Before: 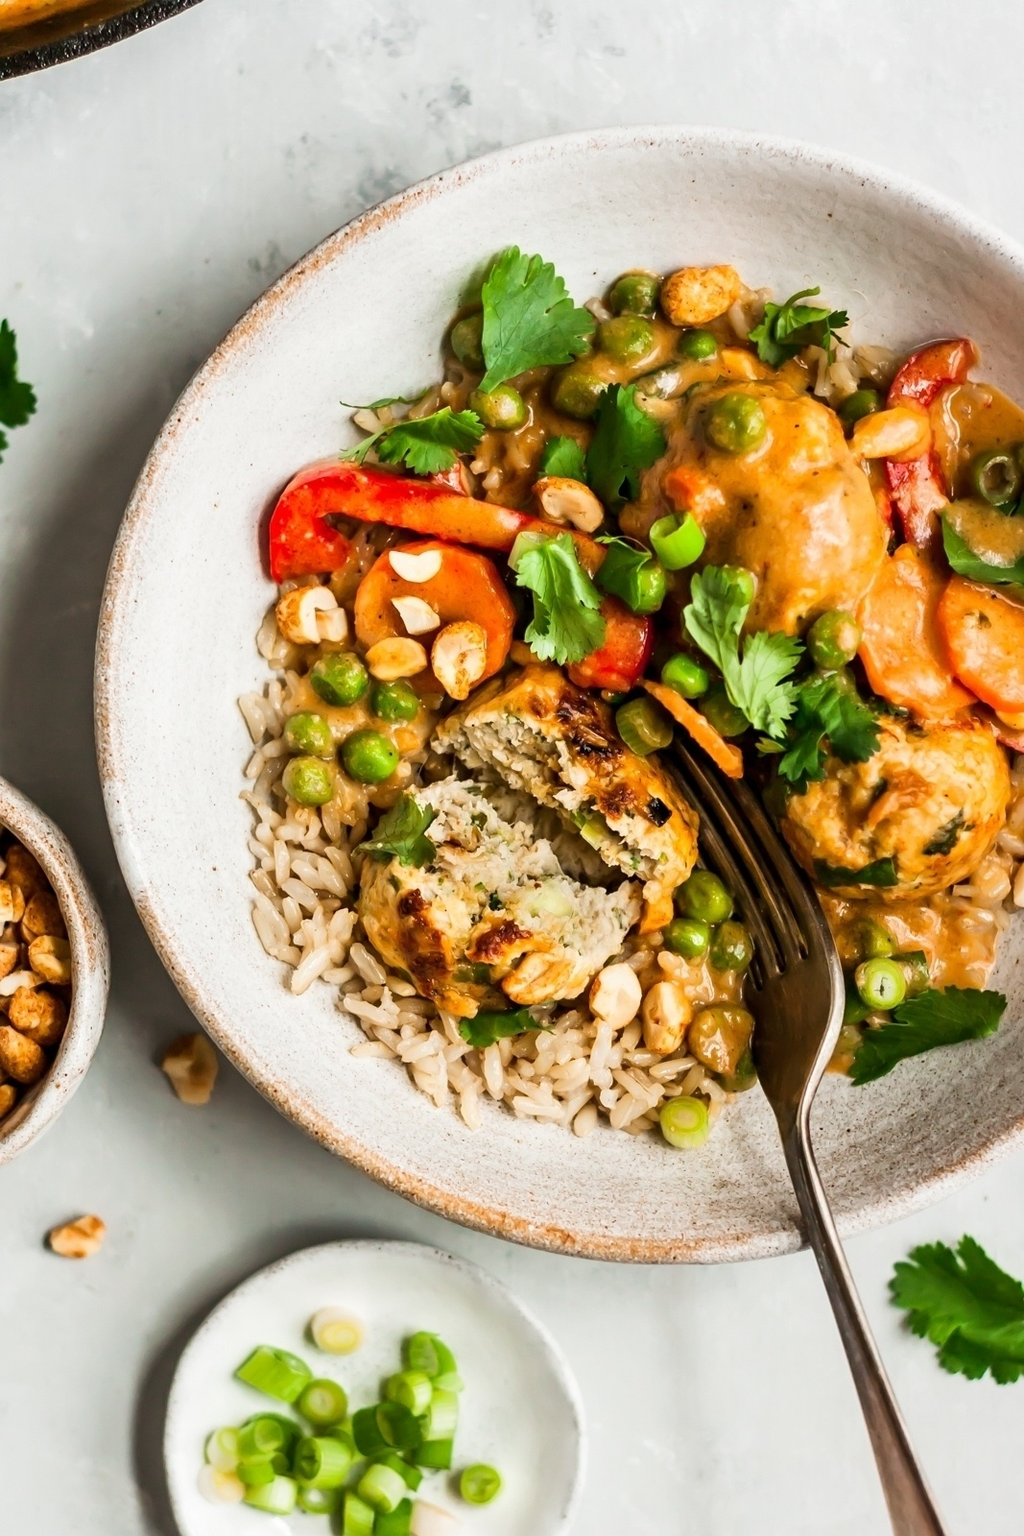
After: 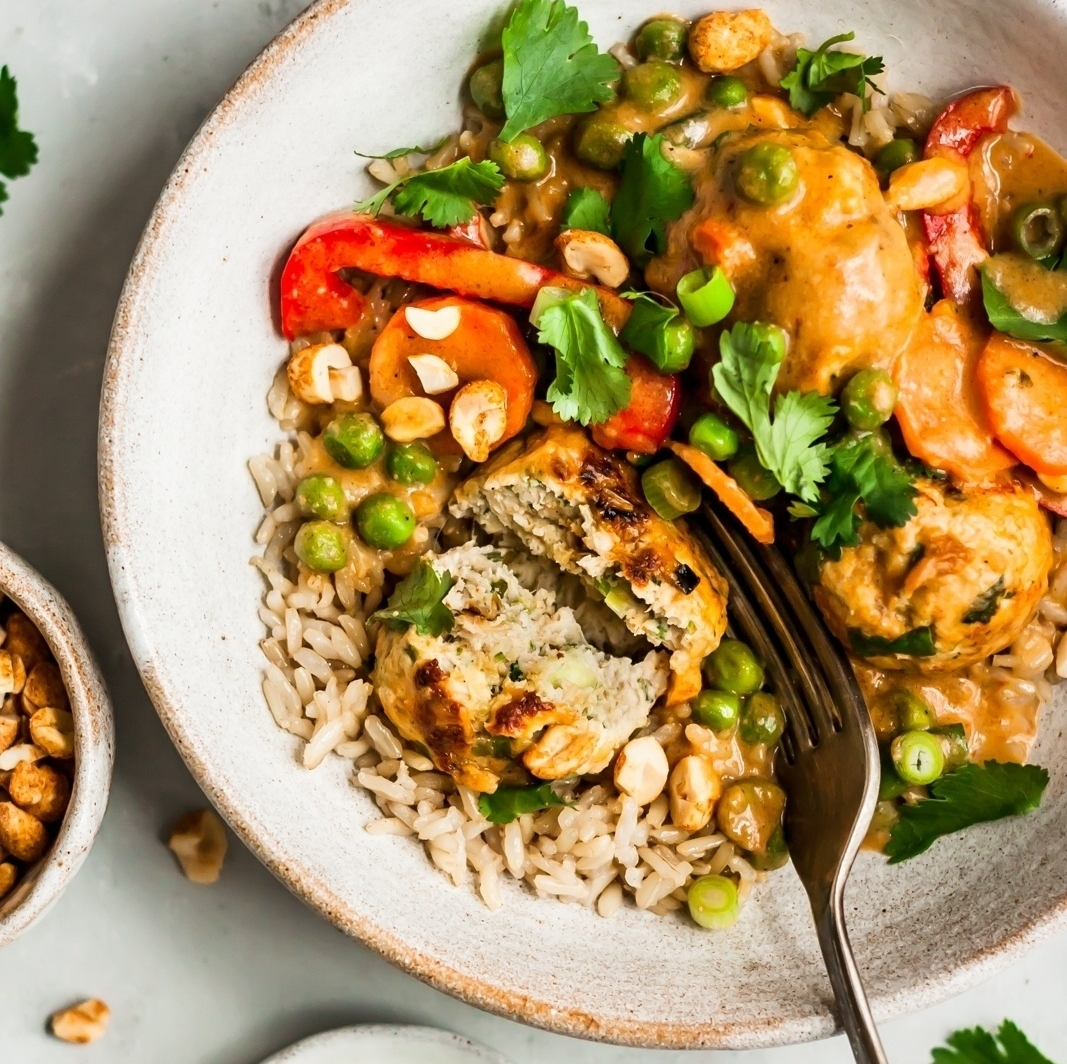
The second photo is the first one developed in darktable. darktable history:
crop: top 16.727%, bottom 16.727%
